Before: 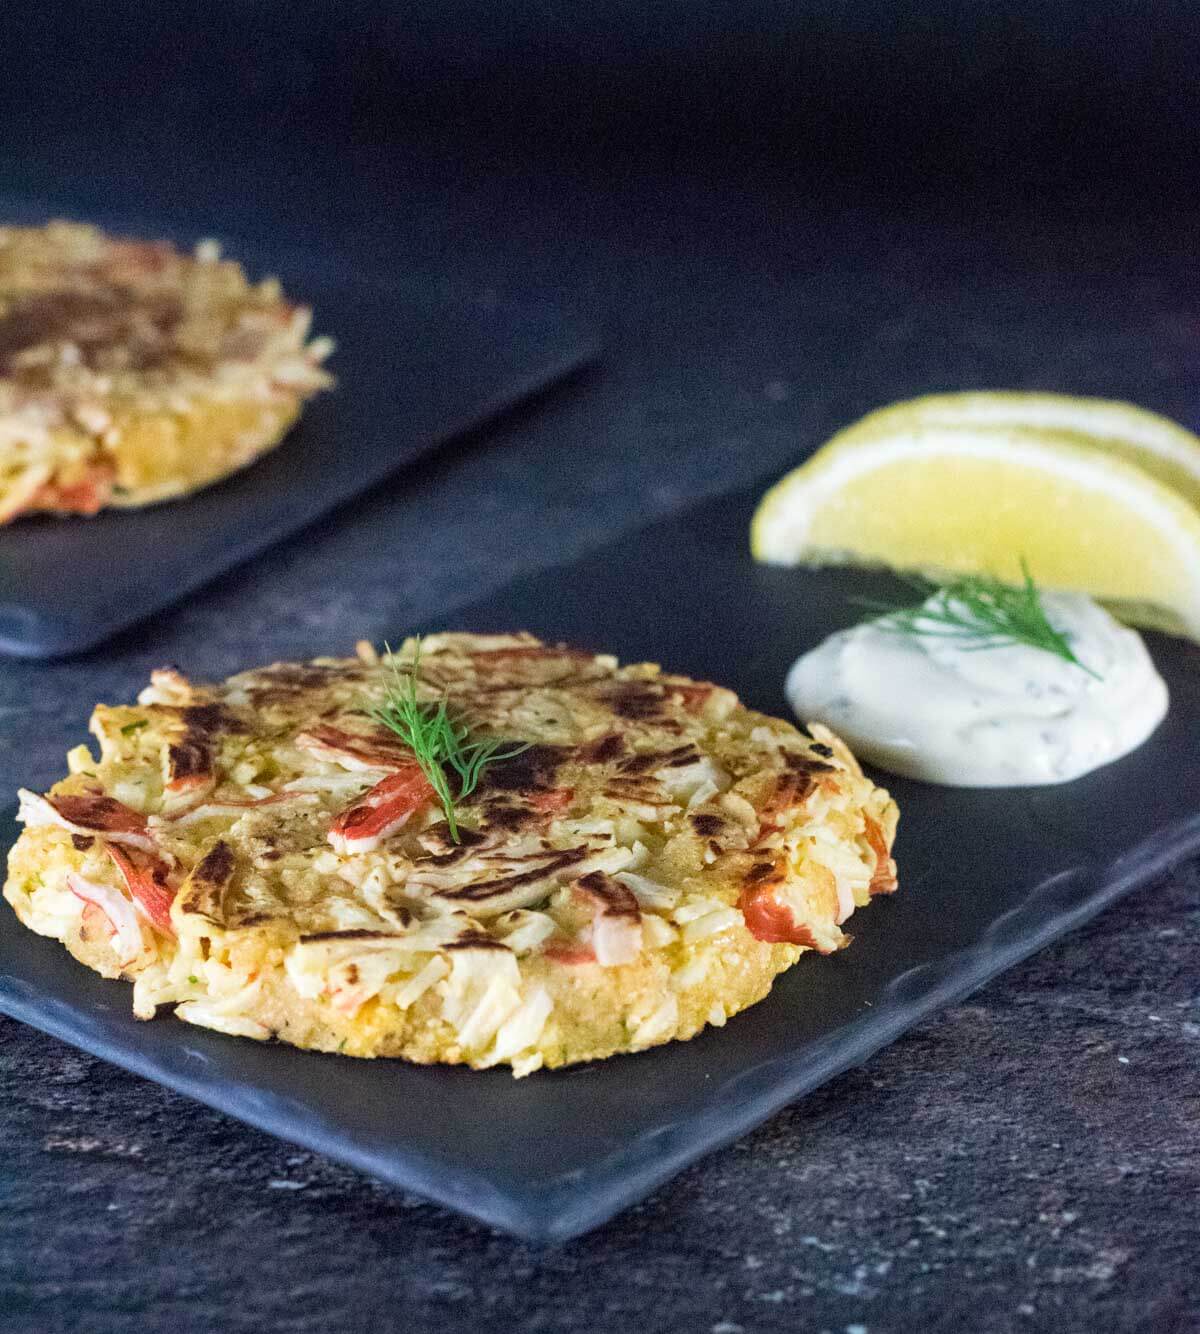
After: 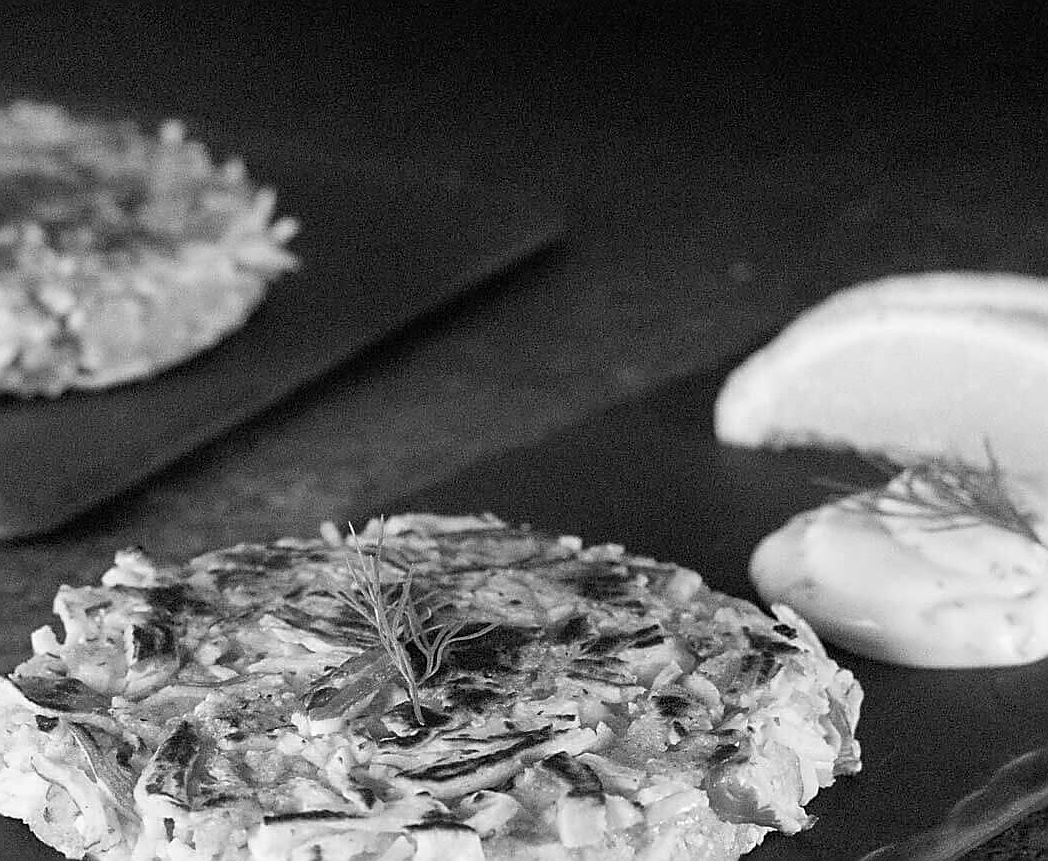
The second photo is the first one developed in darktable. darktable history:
sharpen: radius 1.4, amount 1.25, threshold 0.7
monochrome: on, module defaults
white balance: emerald 1
exposure: exposure -0.064 EV, compensate highlight preservation false
crop: left 3.015%, top 8.969%, right 9.647%, bottom 26.457%
